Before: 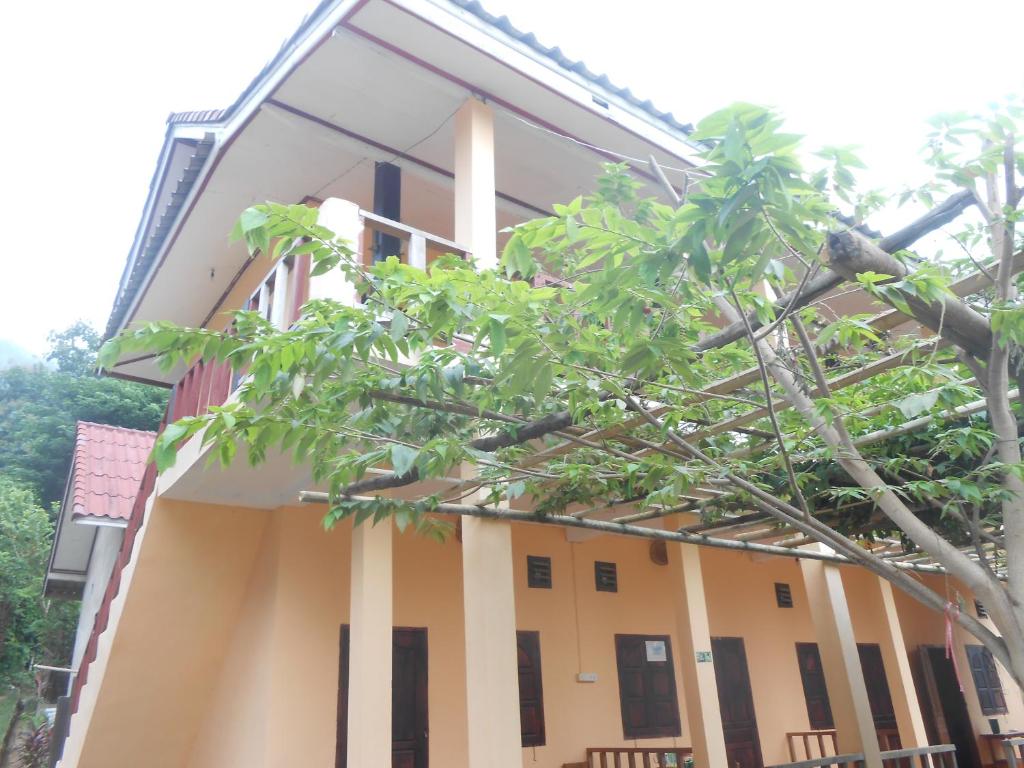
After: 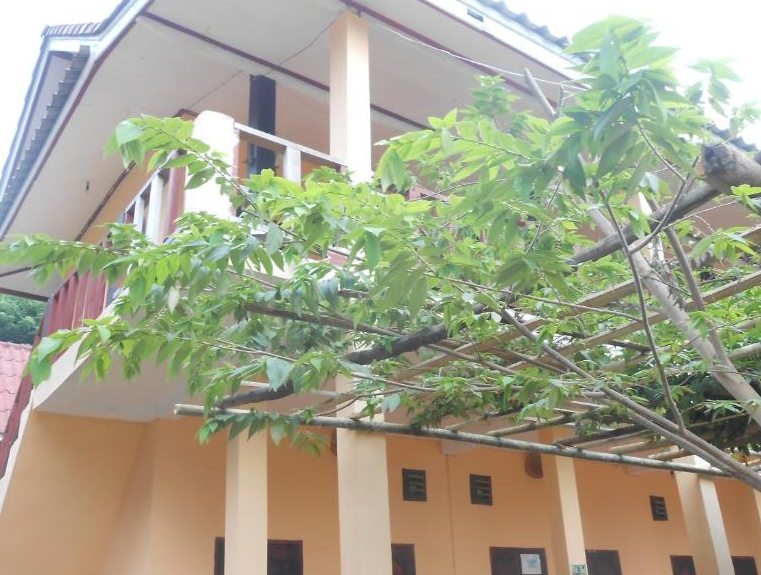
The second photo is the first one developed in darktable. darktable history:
crop and rotate: left 12.226%, top 11.356%, right 13.431%, bottom 13.652%
